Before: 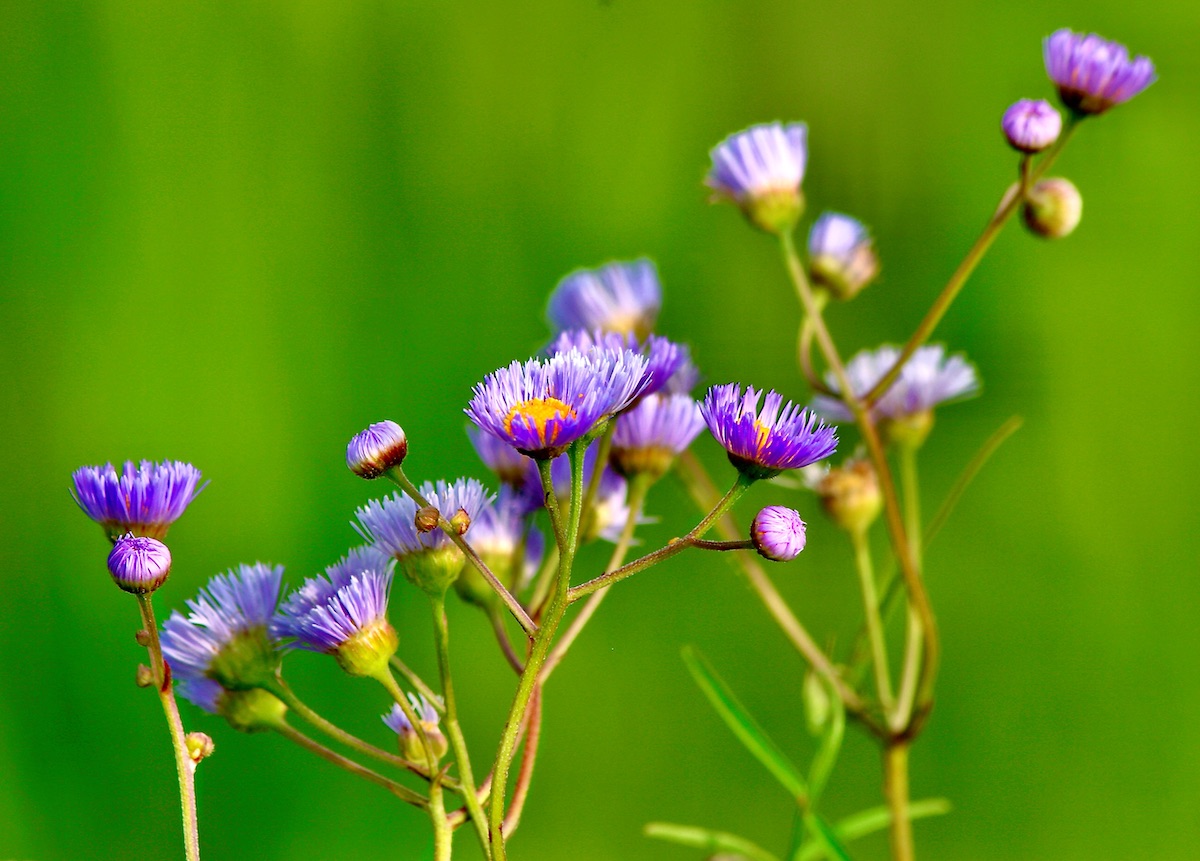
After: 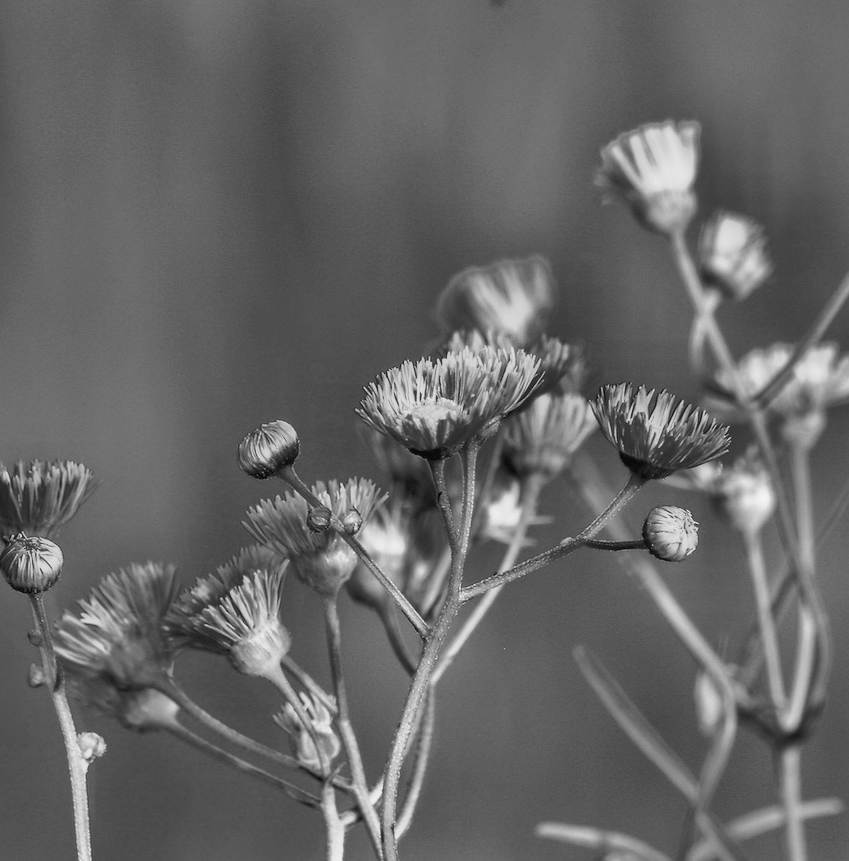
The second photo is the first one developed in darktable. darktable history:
exposure: black level correction 0, exposure 0.9 EV, compensate exposure bias true, compensate highlight preservation false
contrast brightness saturation: contrast -0.15, brightness 0.05, saturation -0.12
local contrast: detail 130%
color correction: highlights a* 5.38, highlights b* 5.3, shadows a* -4.26, shadows b* -5.11
monochrome: a 79.32, b 81.83, size 1.1
crop and rotate: left 9.061%, right 20.142%
shadows and highlights: shadows 24.5, highlights -78.15, soften with gaussian
